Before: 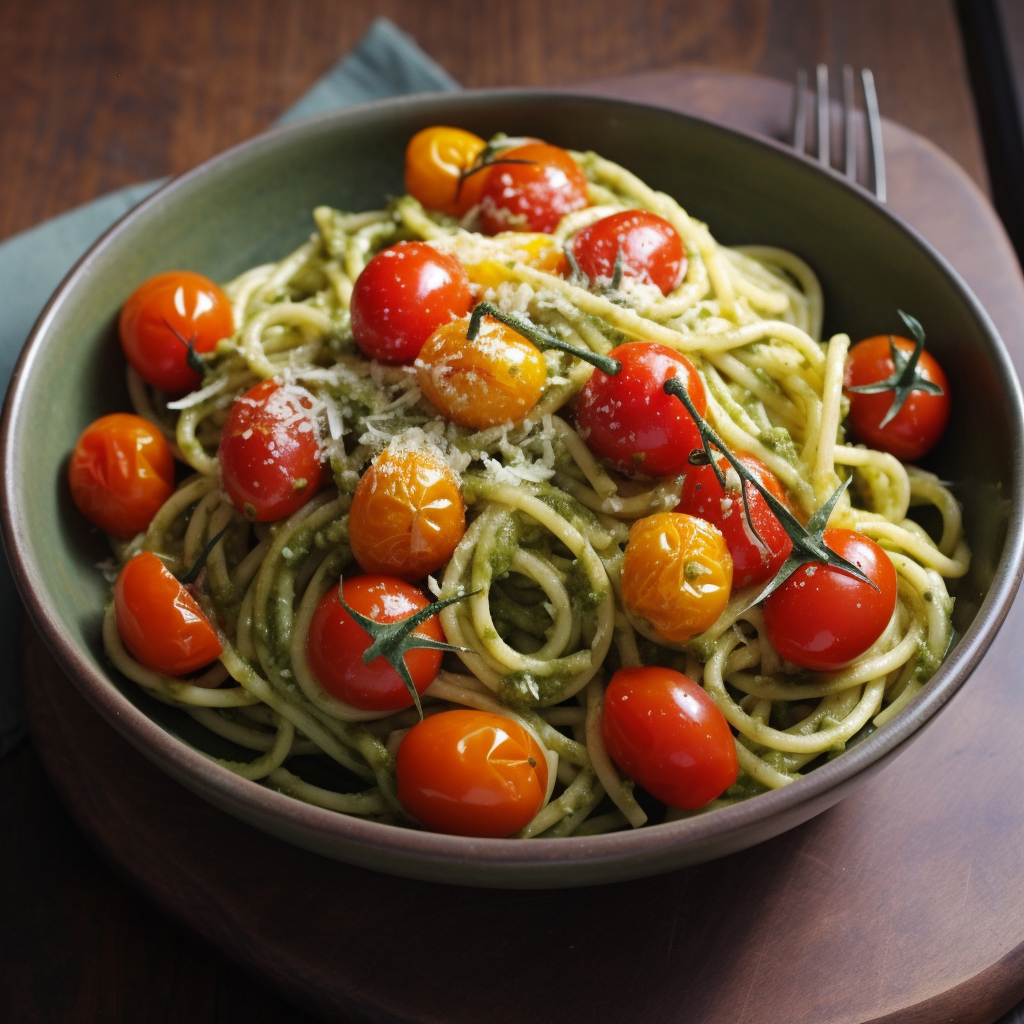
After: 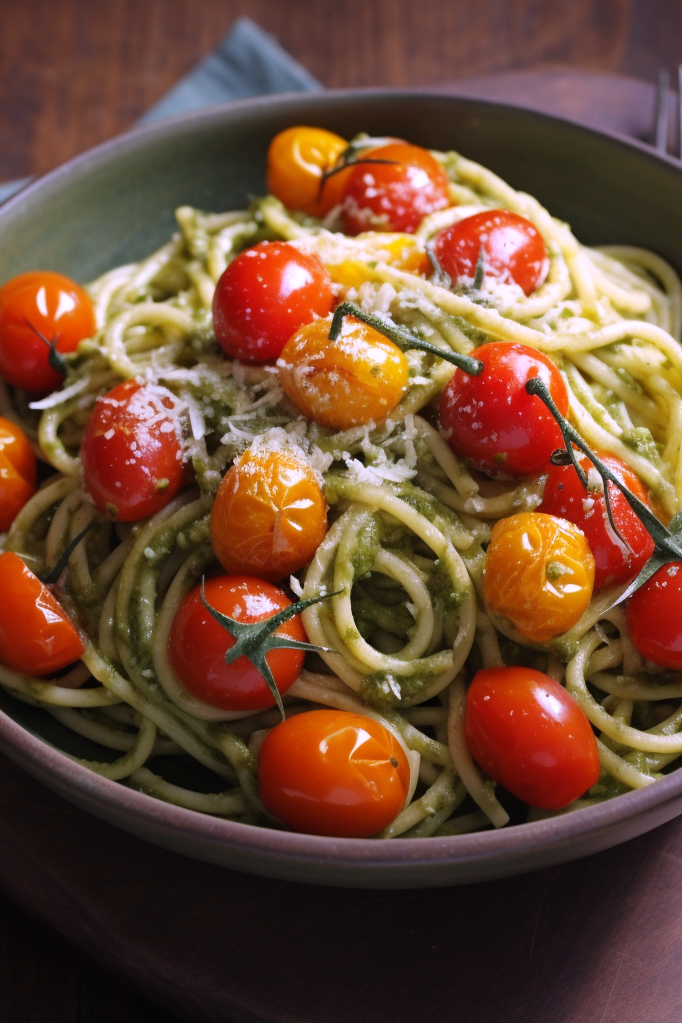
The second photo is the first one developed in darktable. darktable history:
crop and rotate: left 13.537%, right 19.796%
white balance: red 1.042, blue 1.17
